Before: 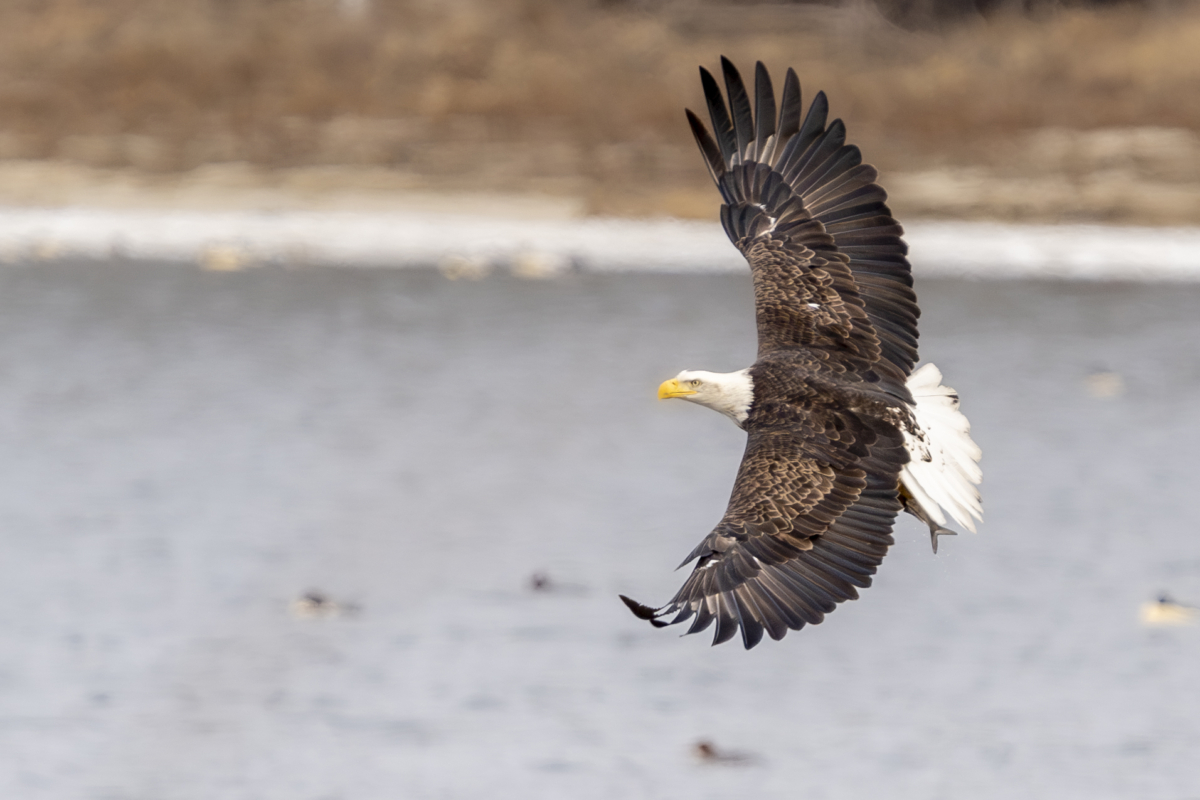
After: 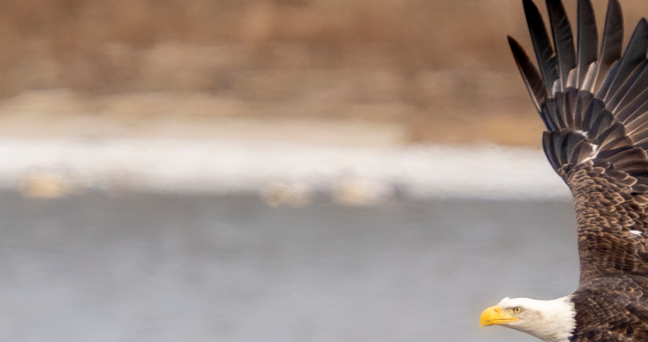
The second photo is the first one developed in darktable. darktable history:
crop: left 14.844%, top 9.182%, right 31.109%, bottom 48.062%
